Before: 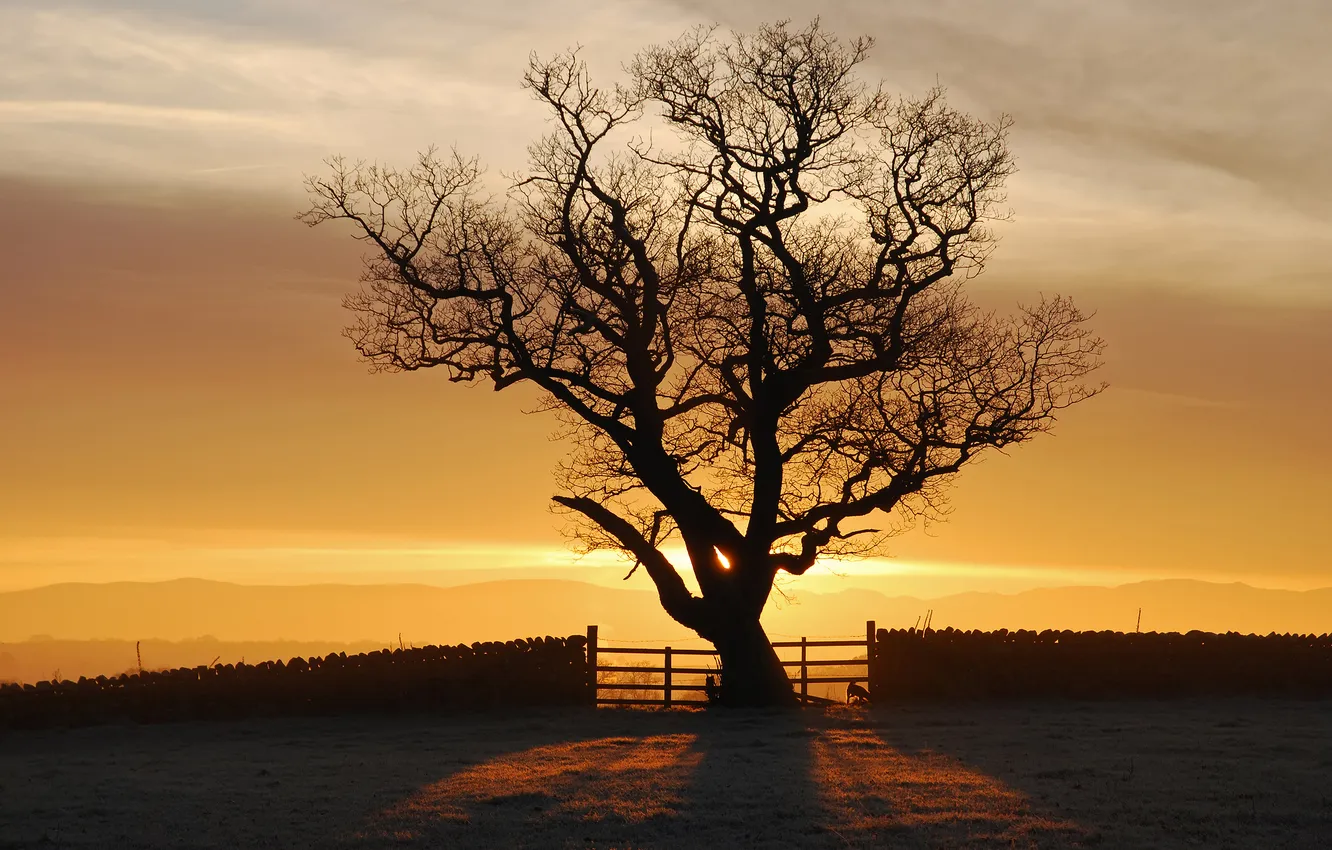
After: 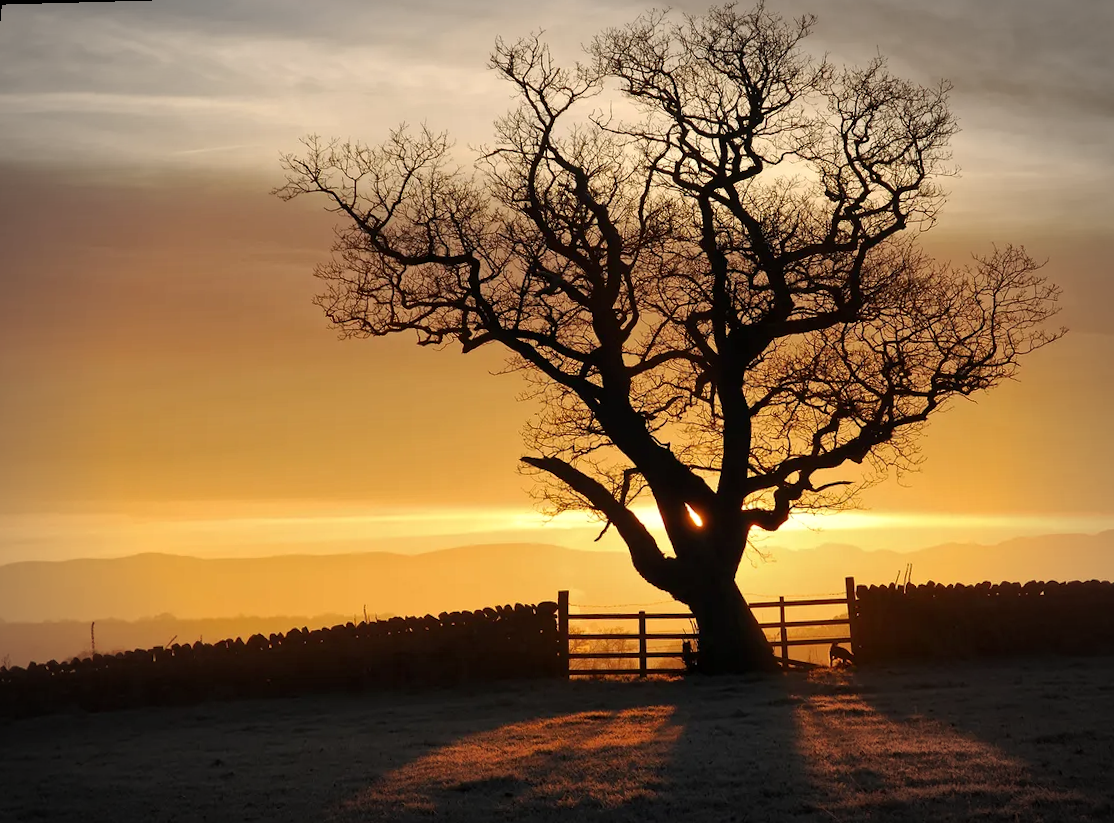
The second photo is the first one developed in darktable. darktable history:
local contrast: mode bilateral grid, contrast 20, coarseness 50, detail 130%, midtone range 0.2
vignetting: automatic ratio true
crop: right 9.509%, bottom 0.031%
rotate and perspective: rotation -1.68°, lens shift (vertical) -0.146, crop left 0.049, crop right 0.912, crop top 0.032, crop bottom 0.96
